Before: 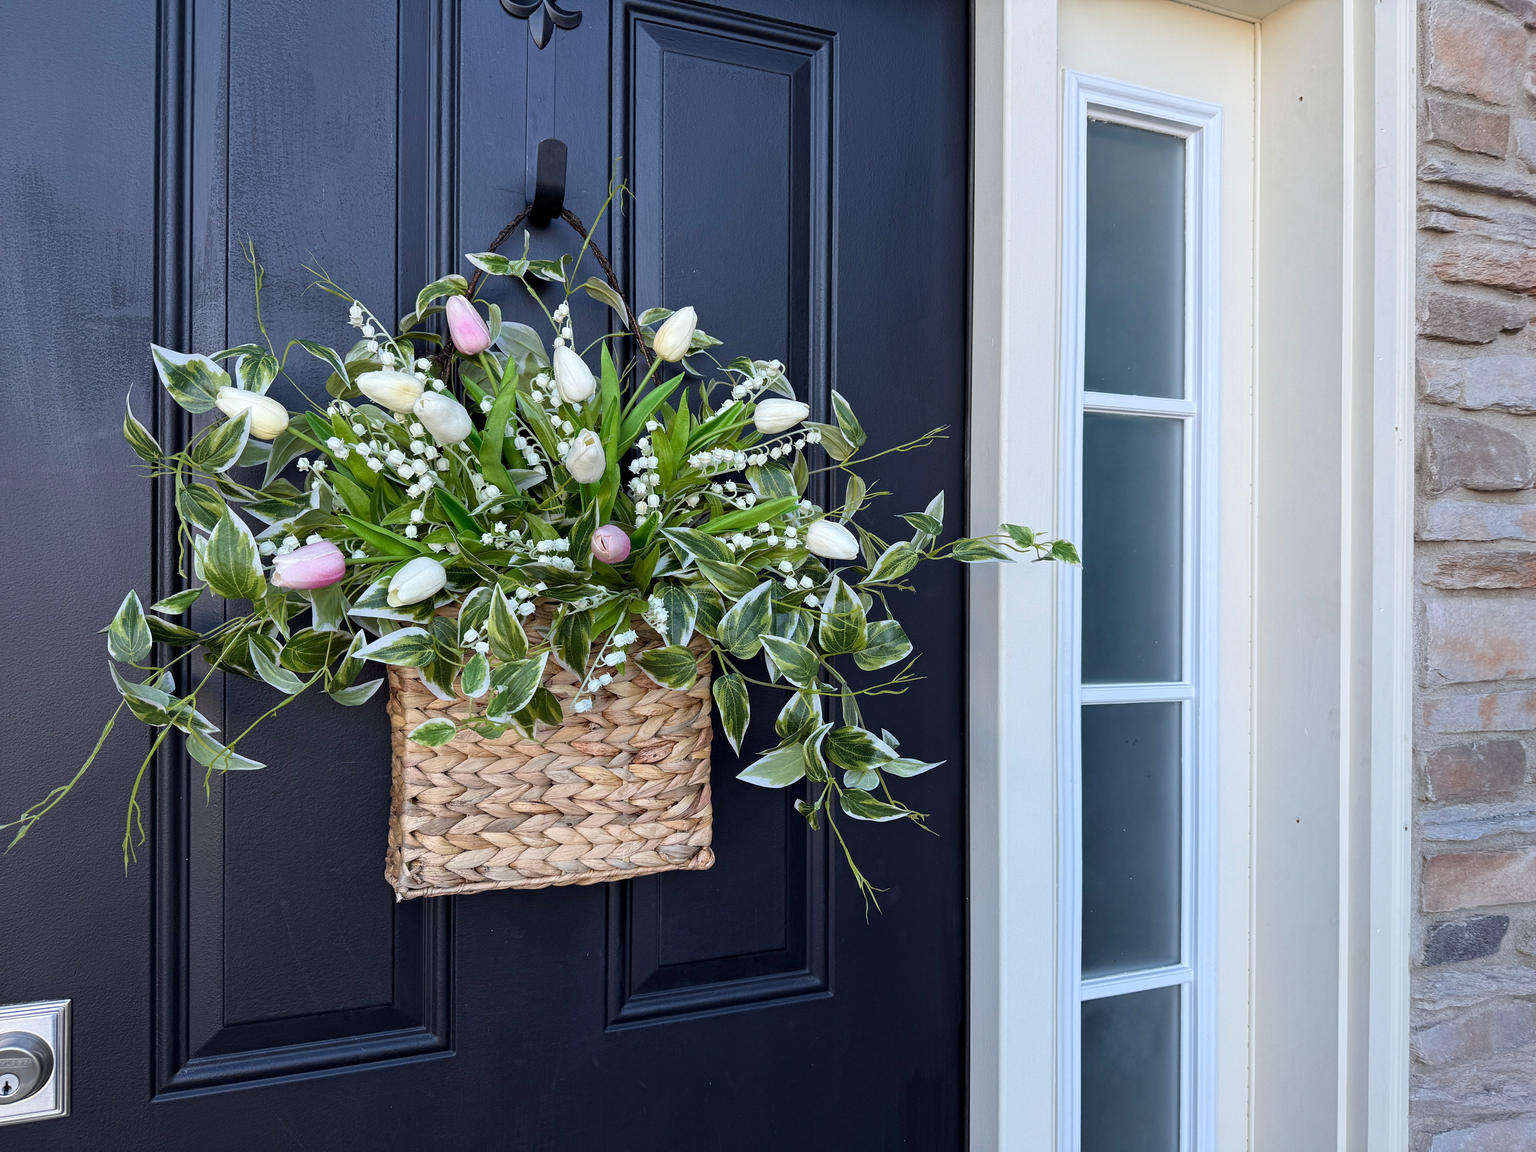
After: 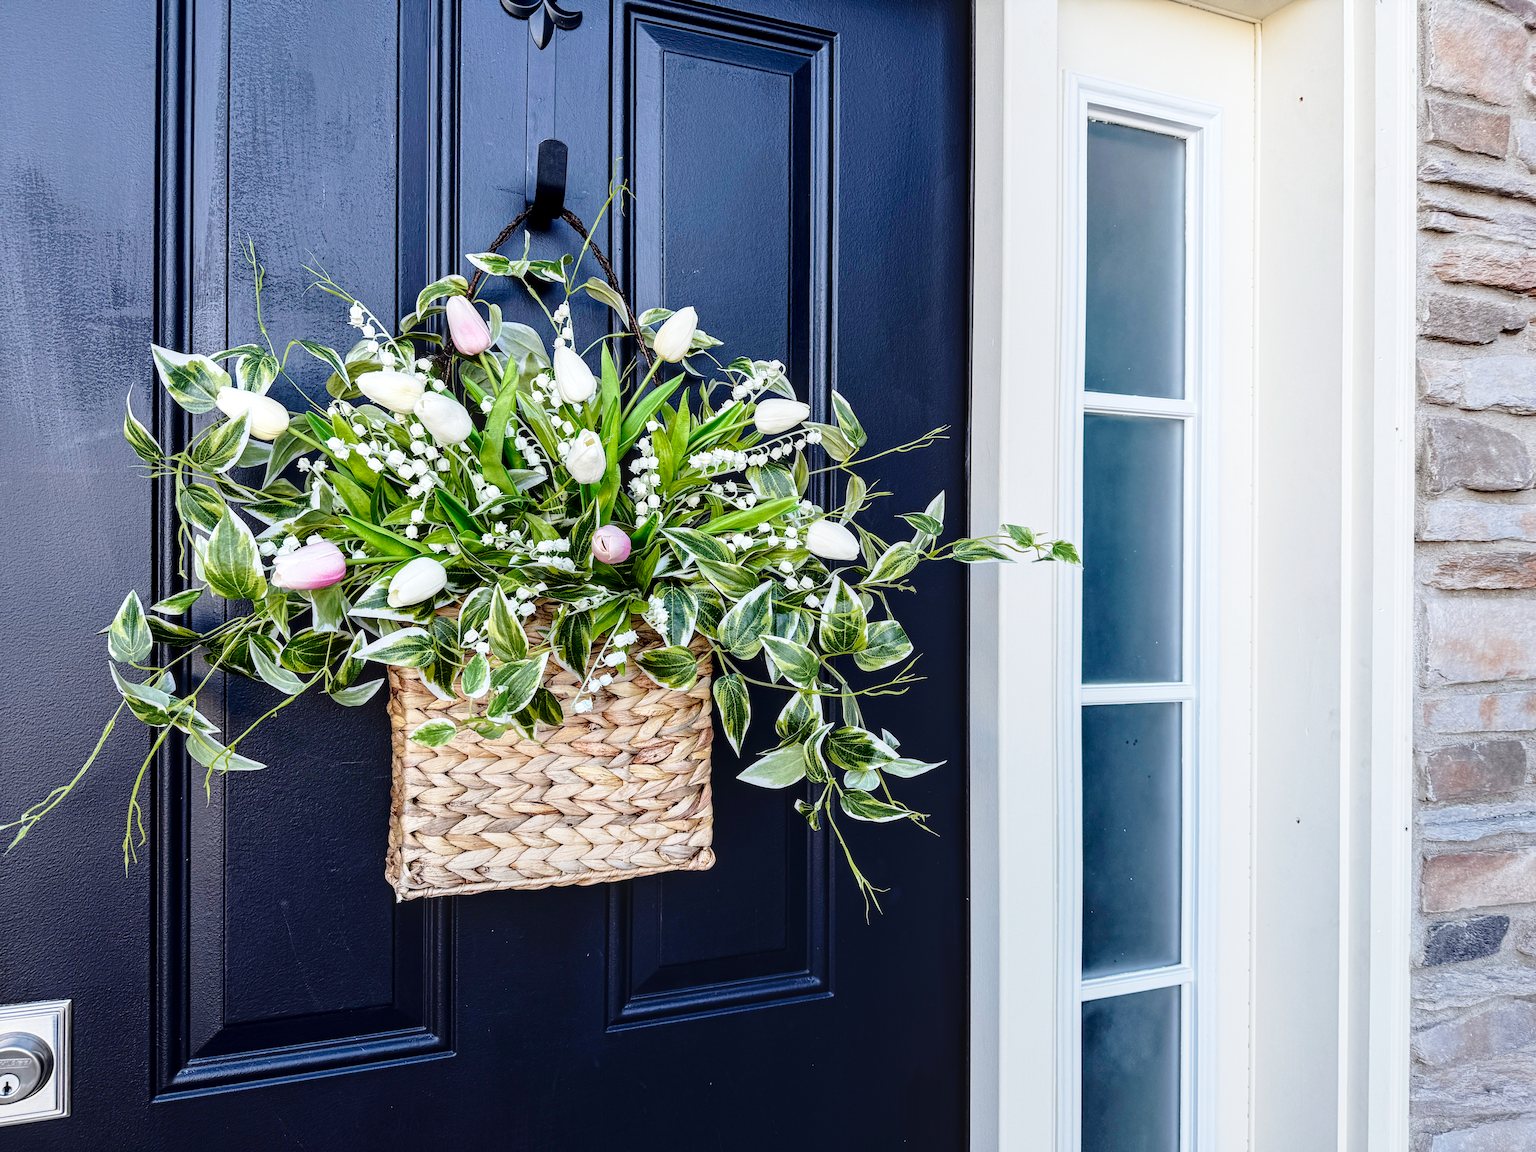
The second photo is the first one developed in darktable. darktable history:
base curve: curves: ch0 [(0, 0) (0.028, 0.03) (0.121, 0.232) (0.46, 0.748) (0.859, 0.968) (1, 1)], preserve colors none
local contrast: detail 130%
fill light: exposure -2 EV, width 8.6
